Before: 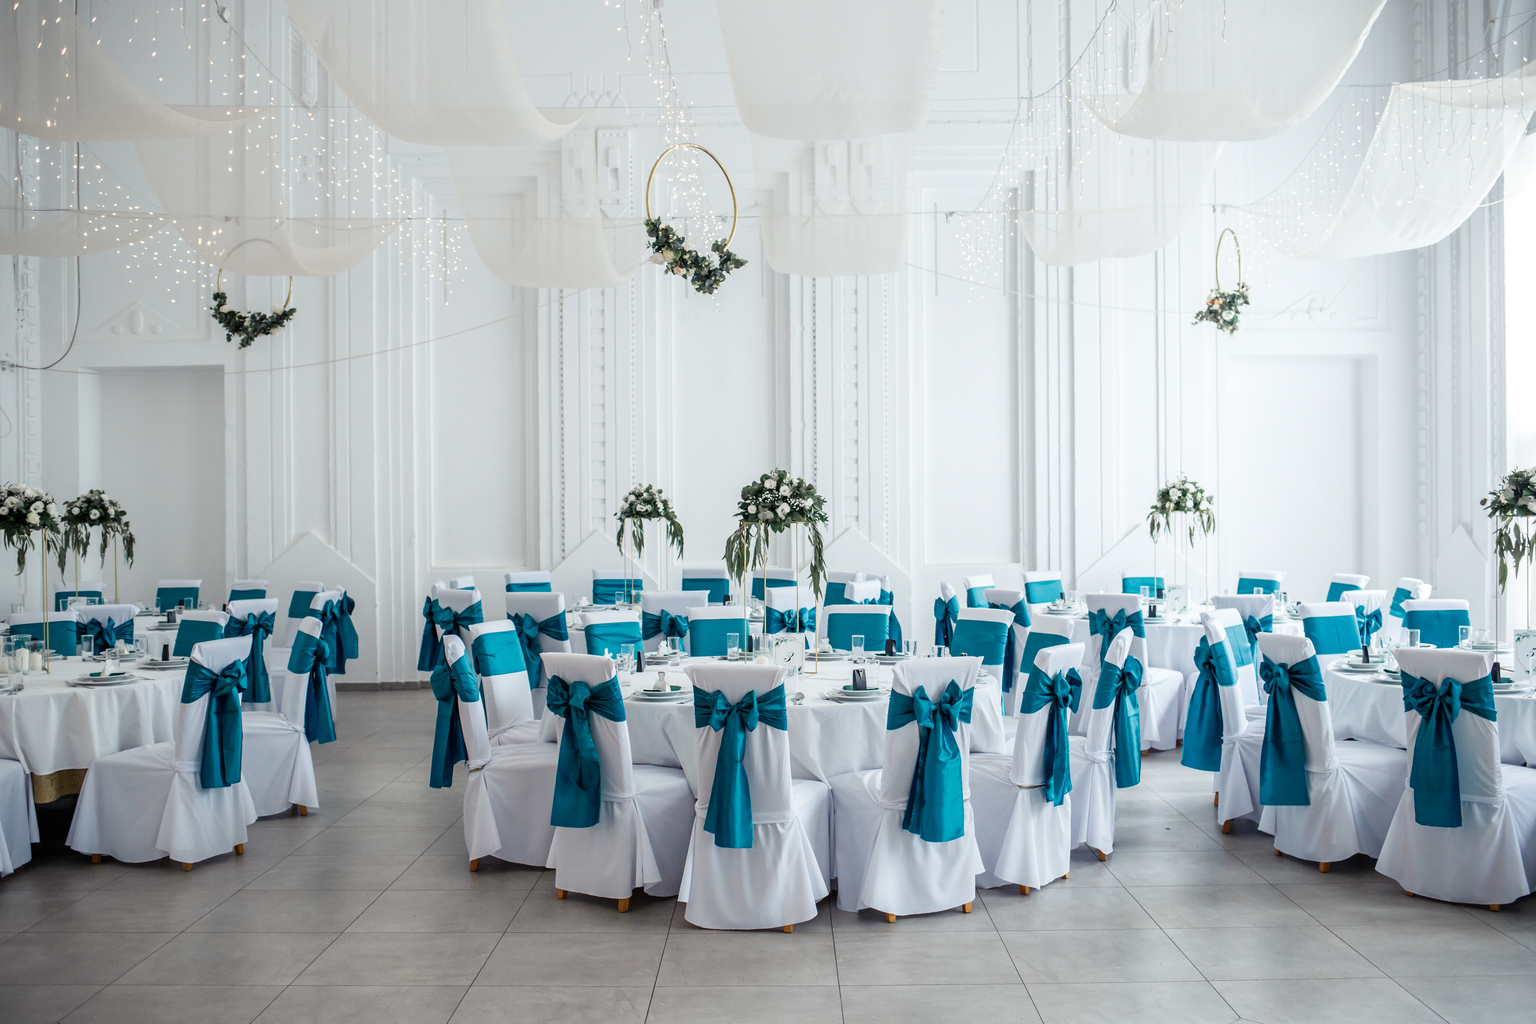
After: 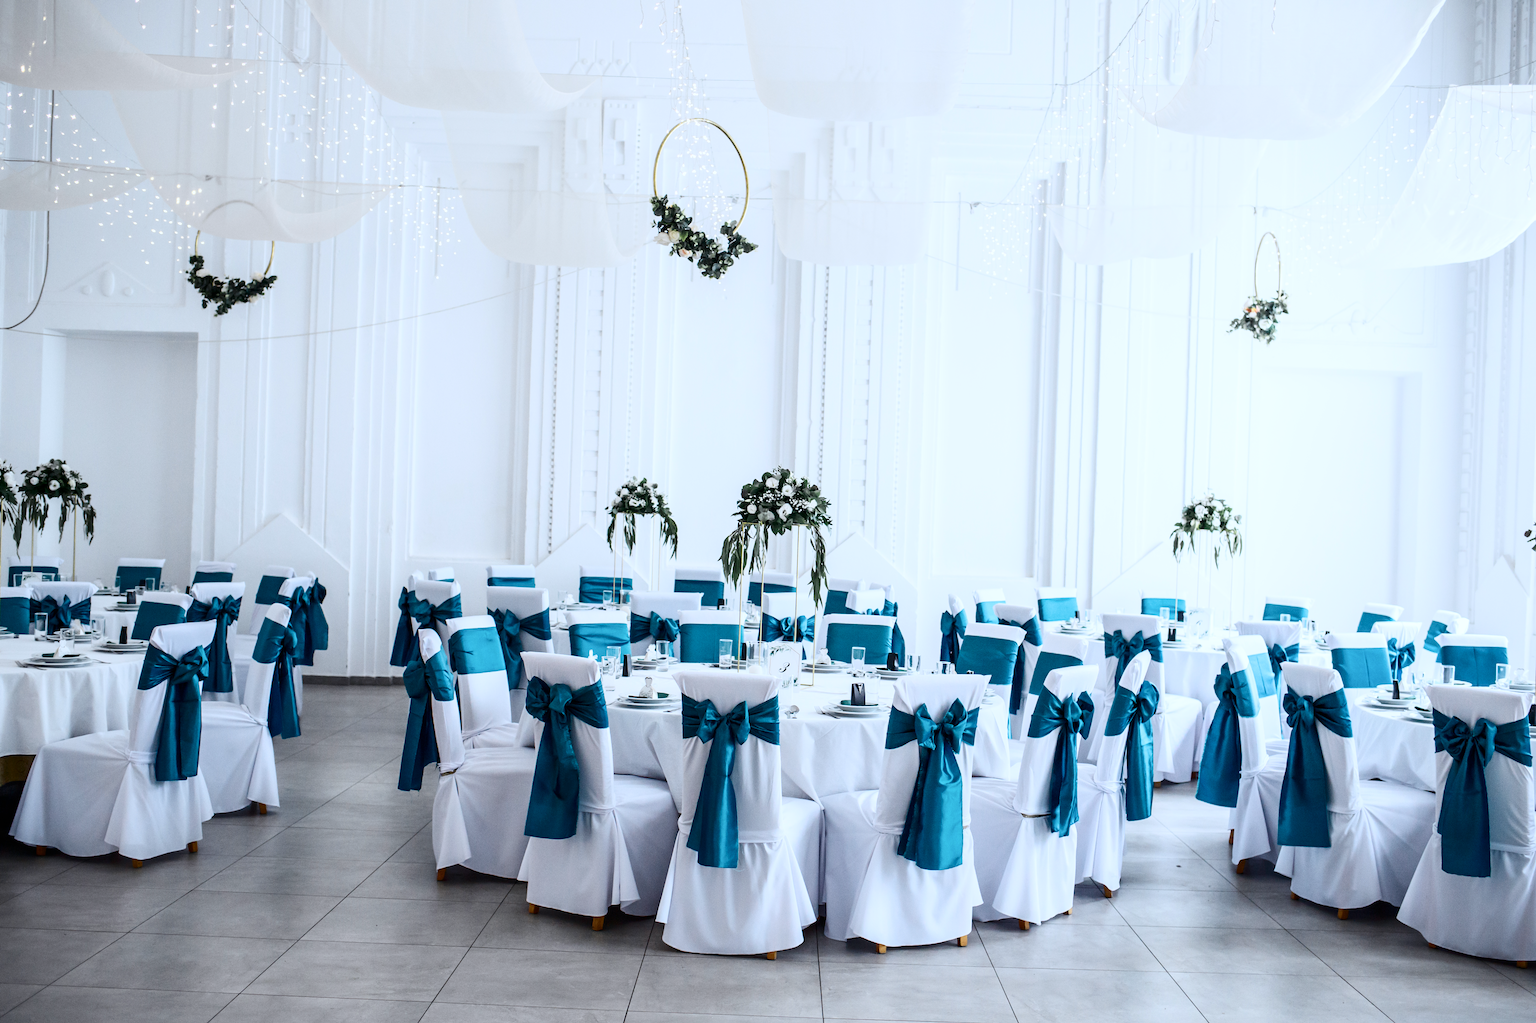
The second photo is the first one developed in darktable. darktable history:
crop and rotate: angle -2.38°
white balance: red 0.954, blue 1.079
contrast brightness saturation: contrast 0.28
